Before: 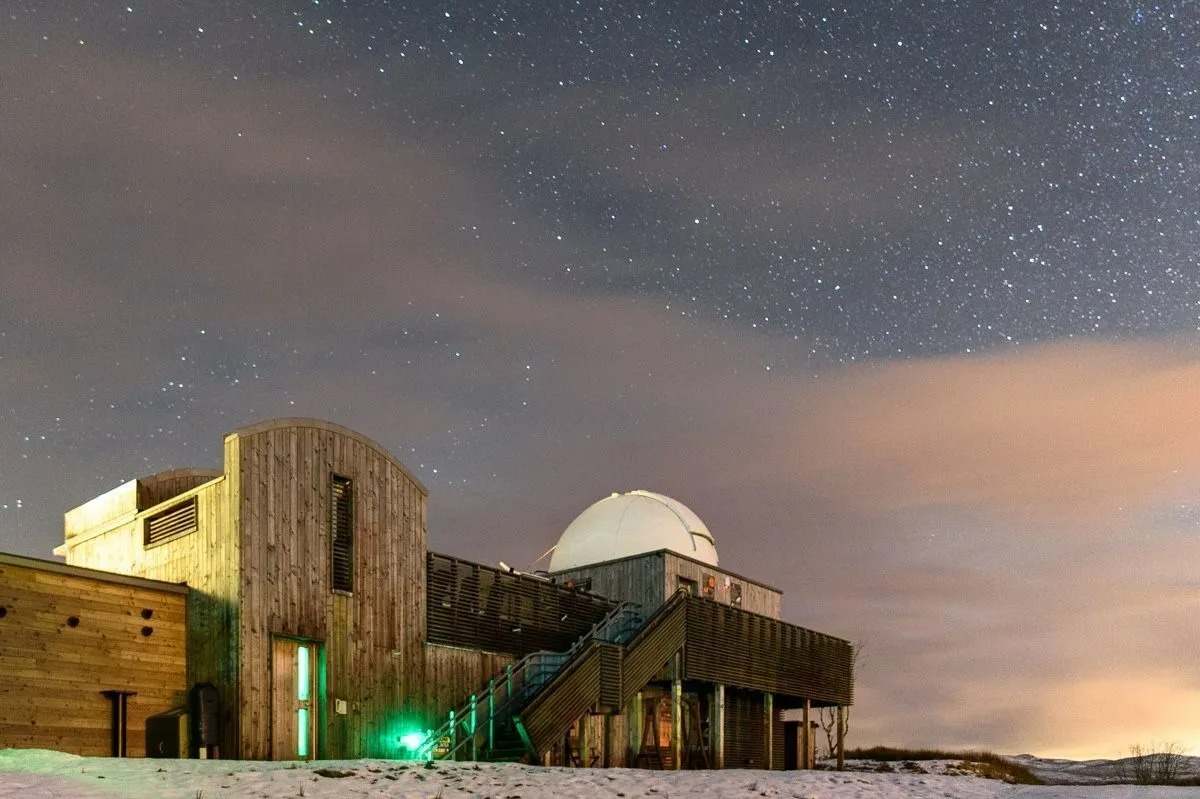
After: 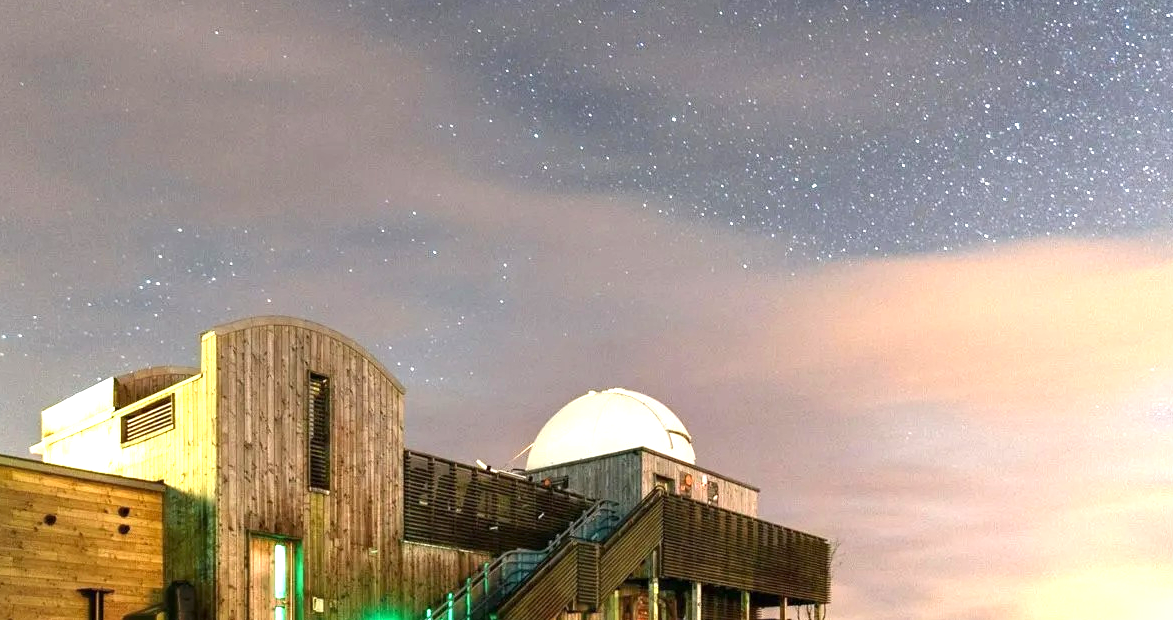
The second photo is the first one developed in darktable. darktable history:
crop and rotate: left 1.932%, top 12.777%, right 0.287%, bottom 9.578%
exposure: exposure 1.14 EV, compensate highlight preservation false
